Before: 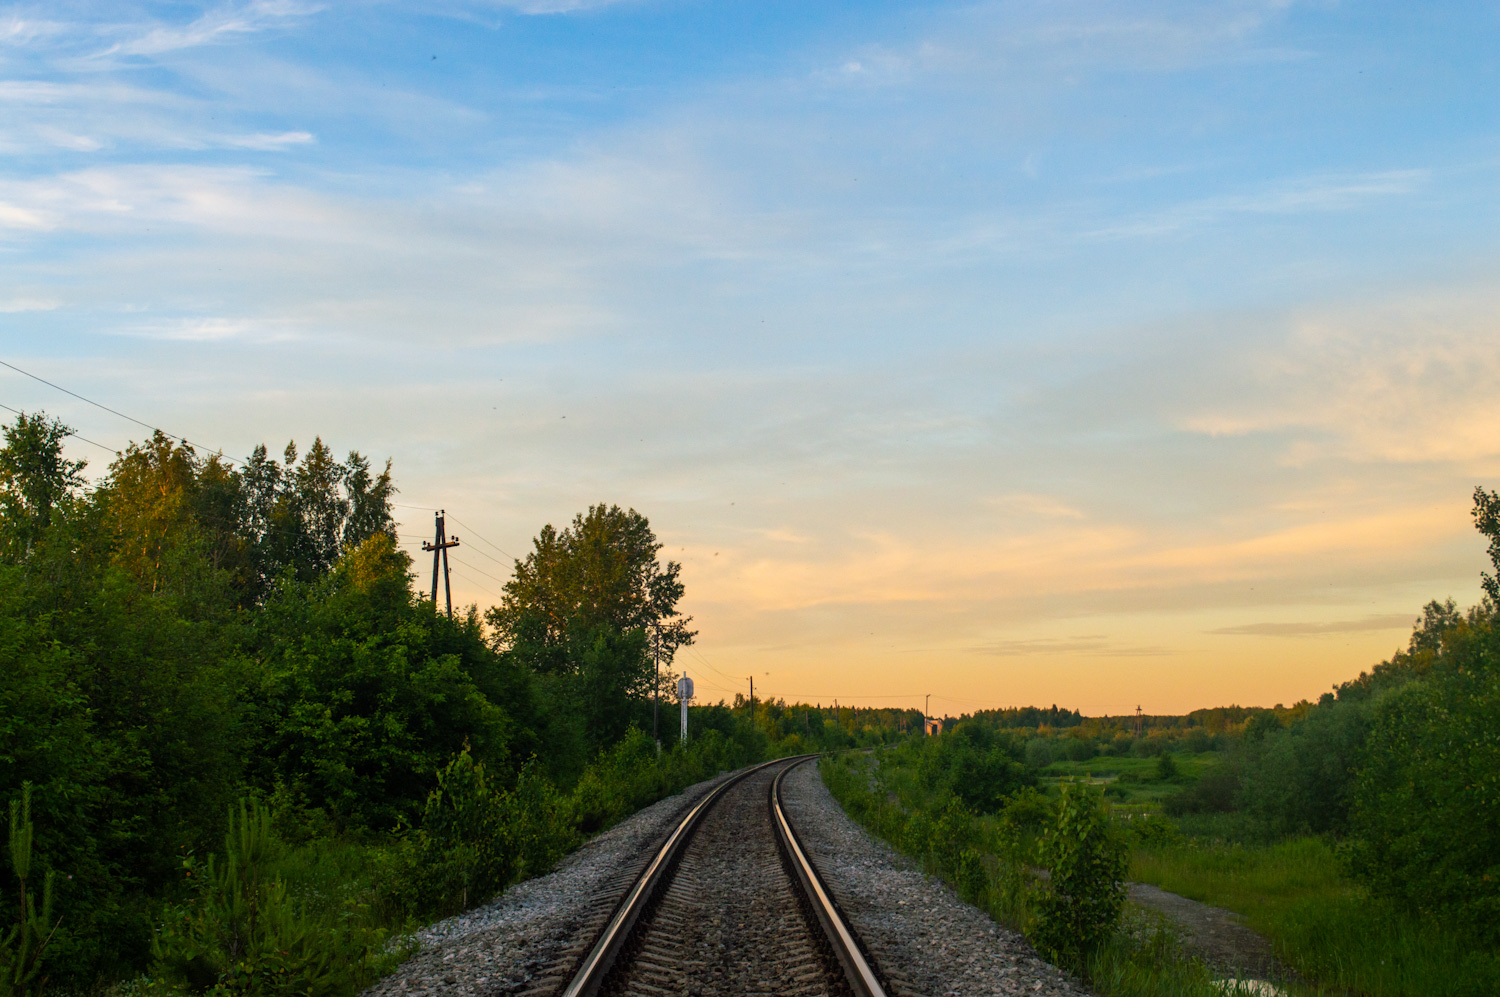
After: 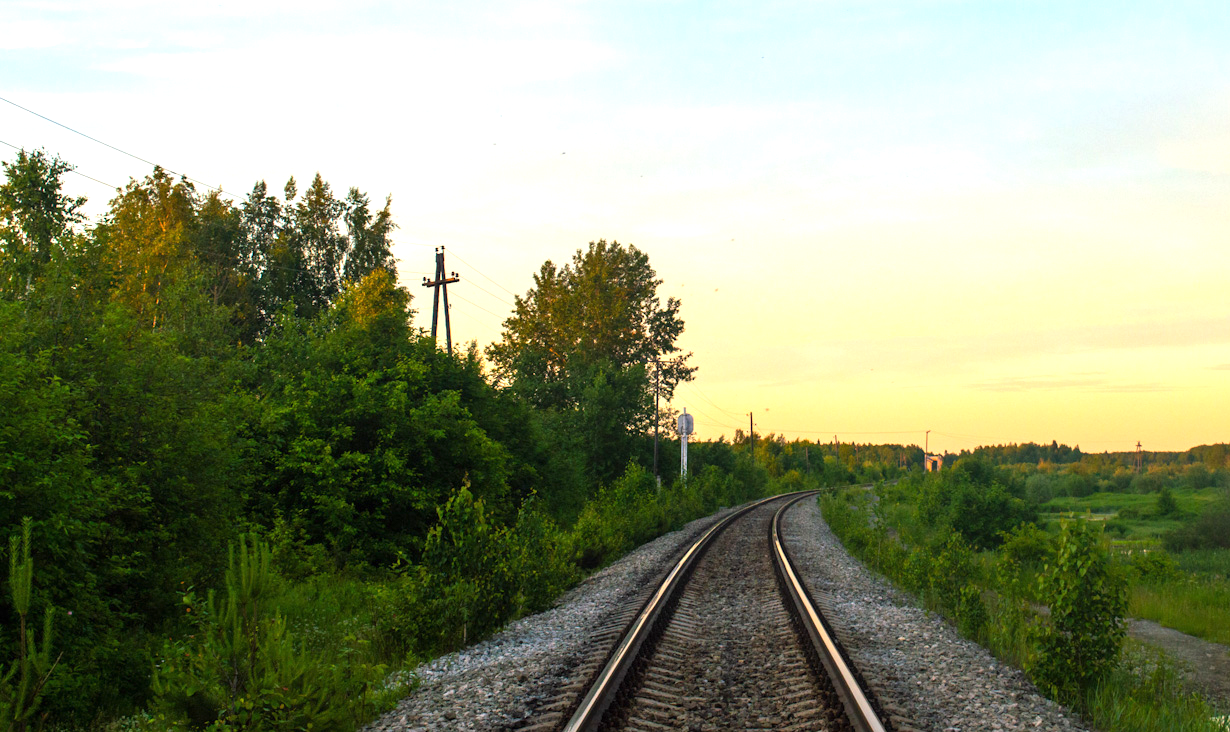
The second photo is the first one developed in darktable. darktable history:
exposure: black level correction 0, exposure 0.877 EV, compensate exposure bias true, compensate highlight preservation false
crop: top 26.531%, right 17.959%
